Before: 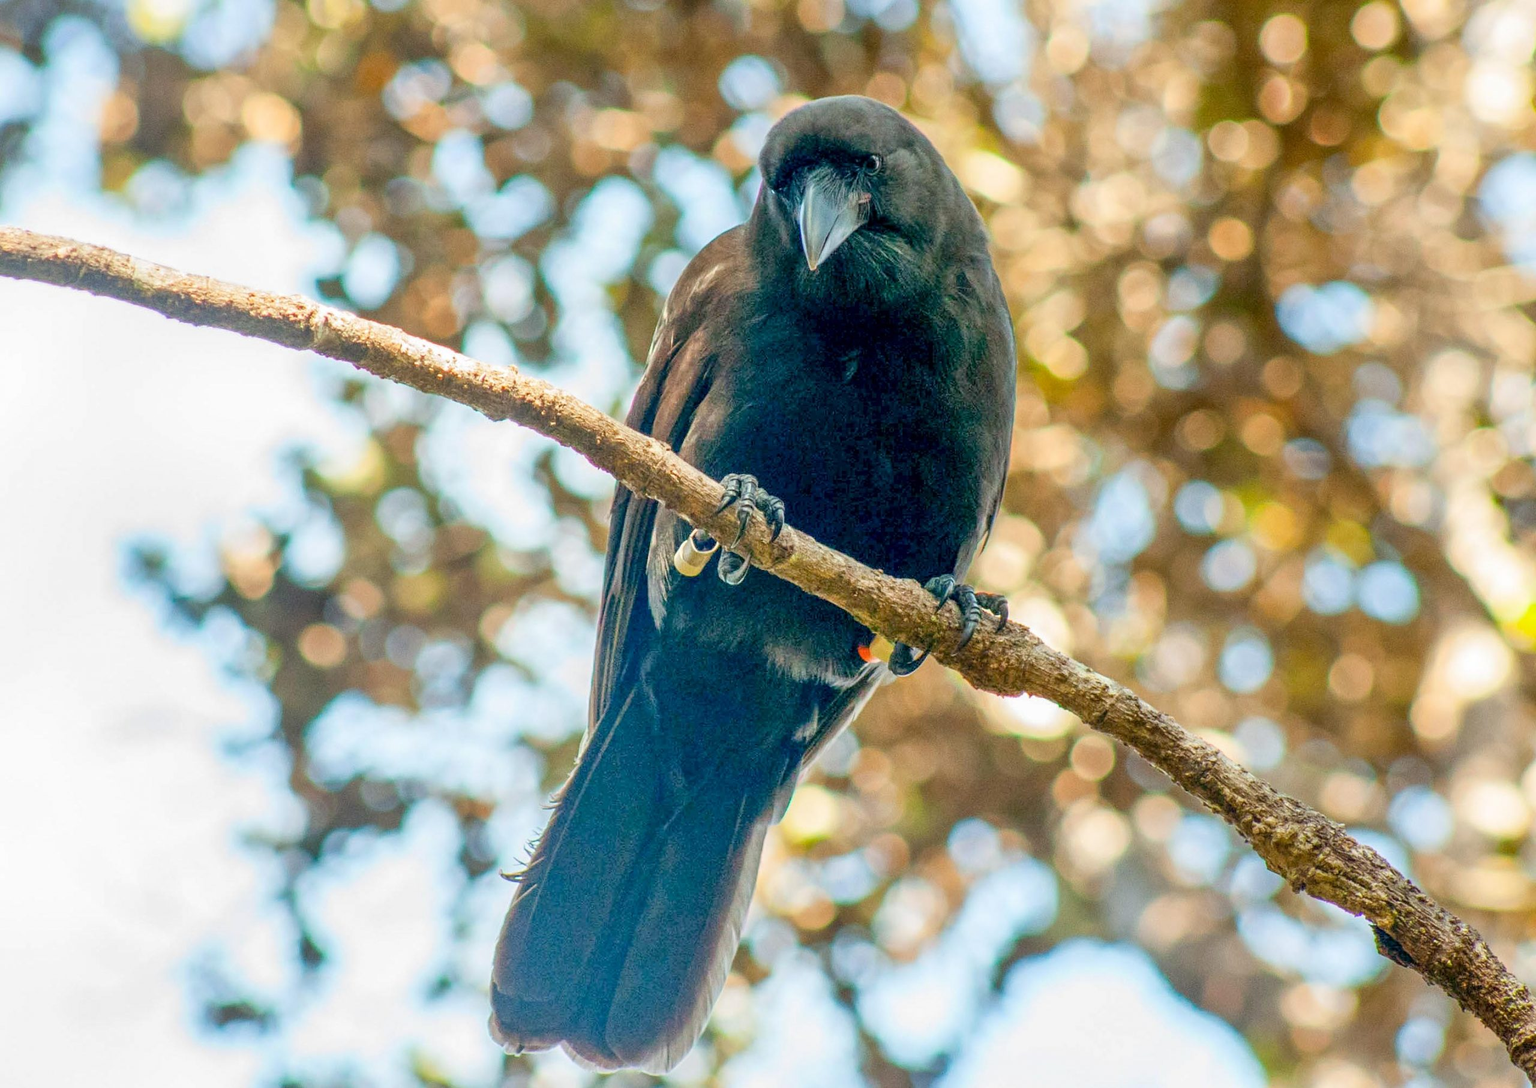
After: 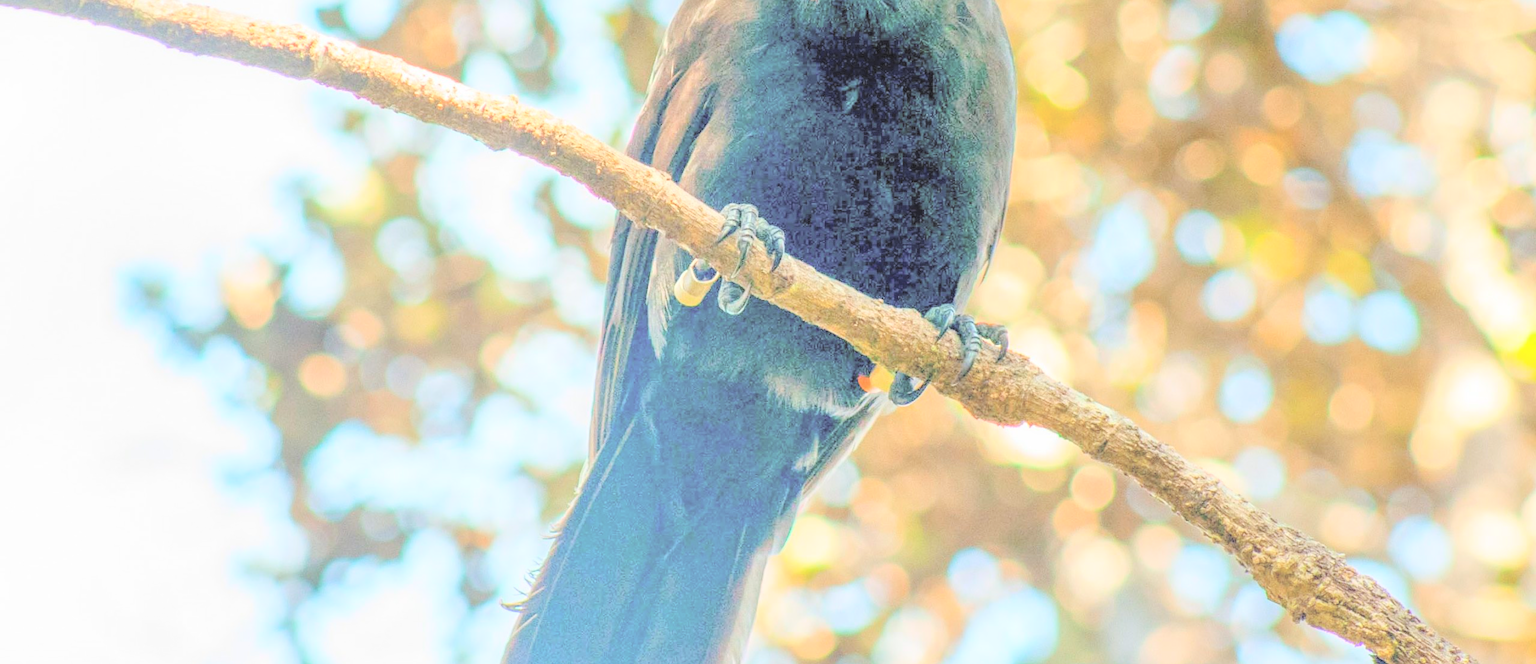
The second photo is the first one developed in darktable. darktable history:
crop and rotate: top 24.872%, bottom 13.998%
contrast brightness saturation: brightness 0.988
